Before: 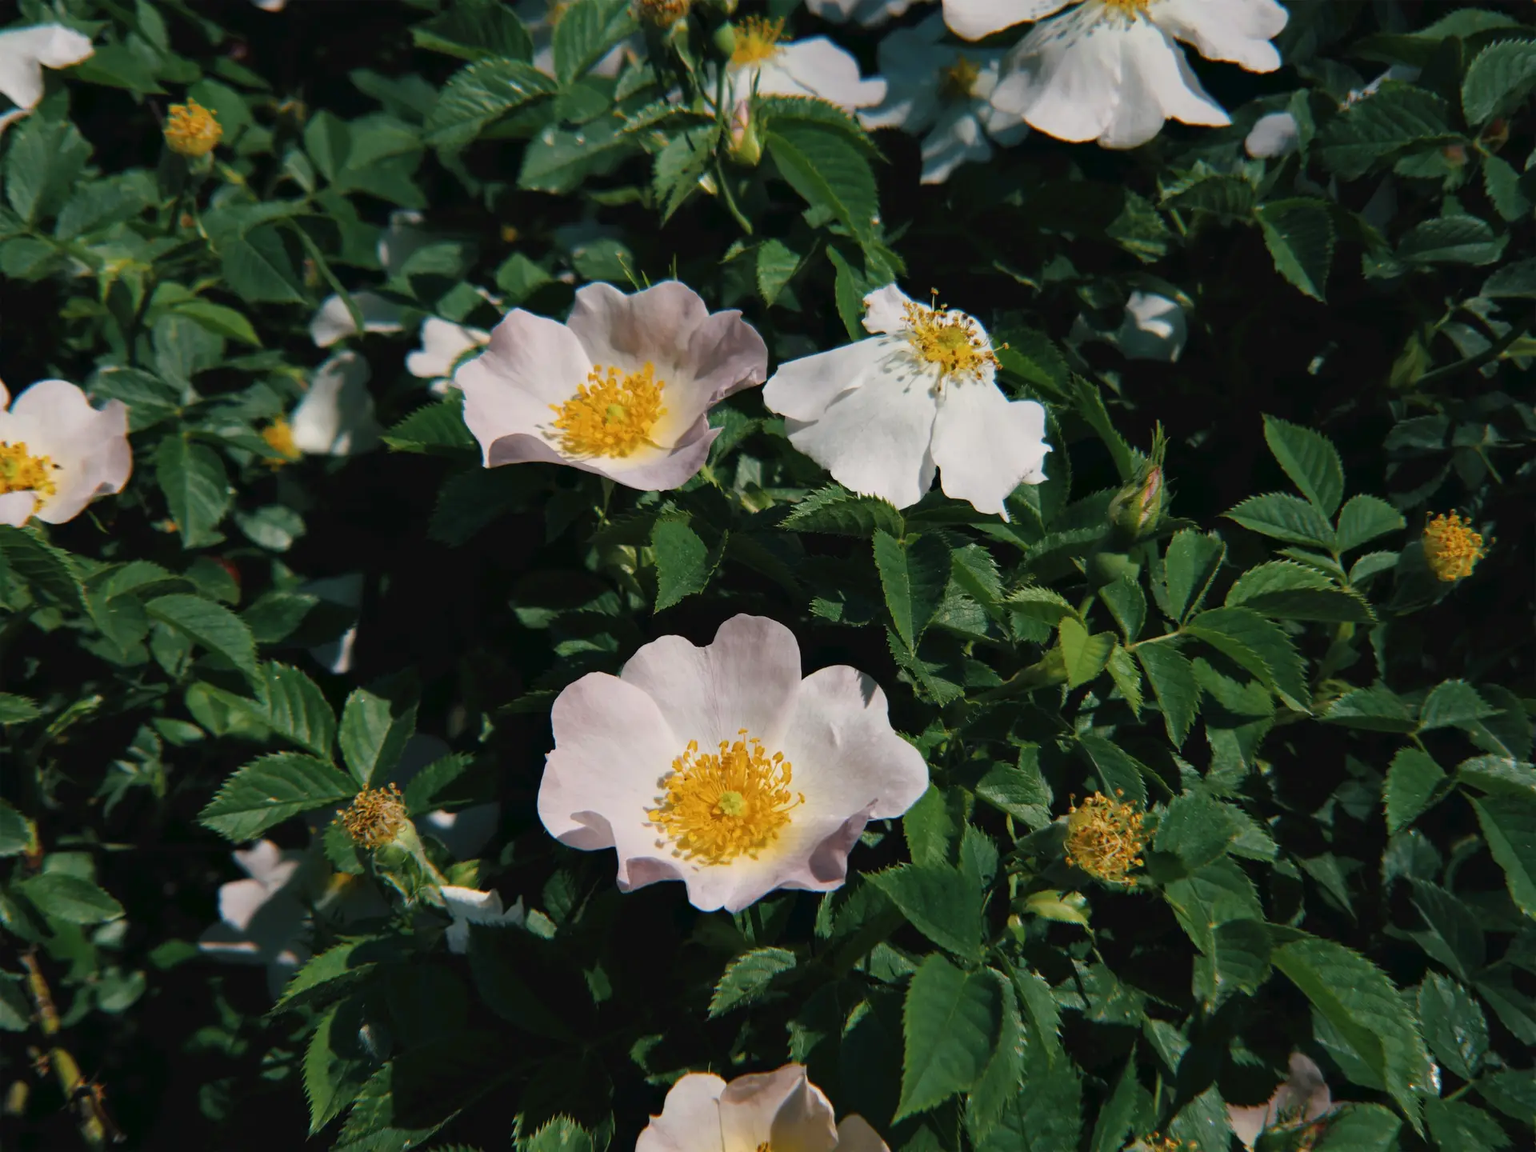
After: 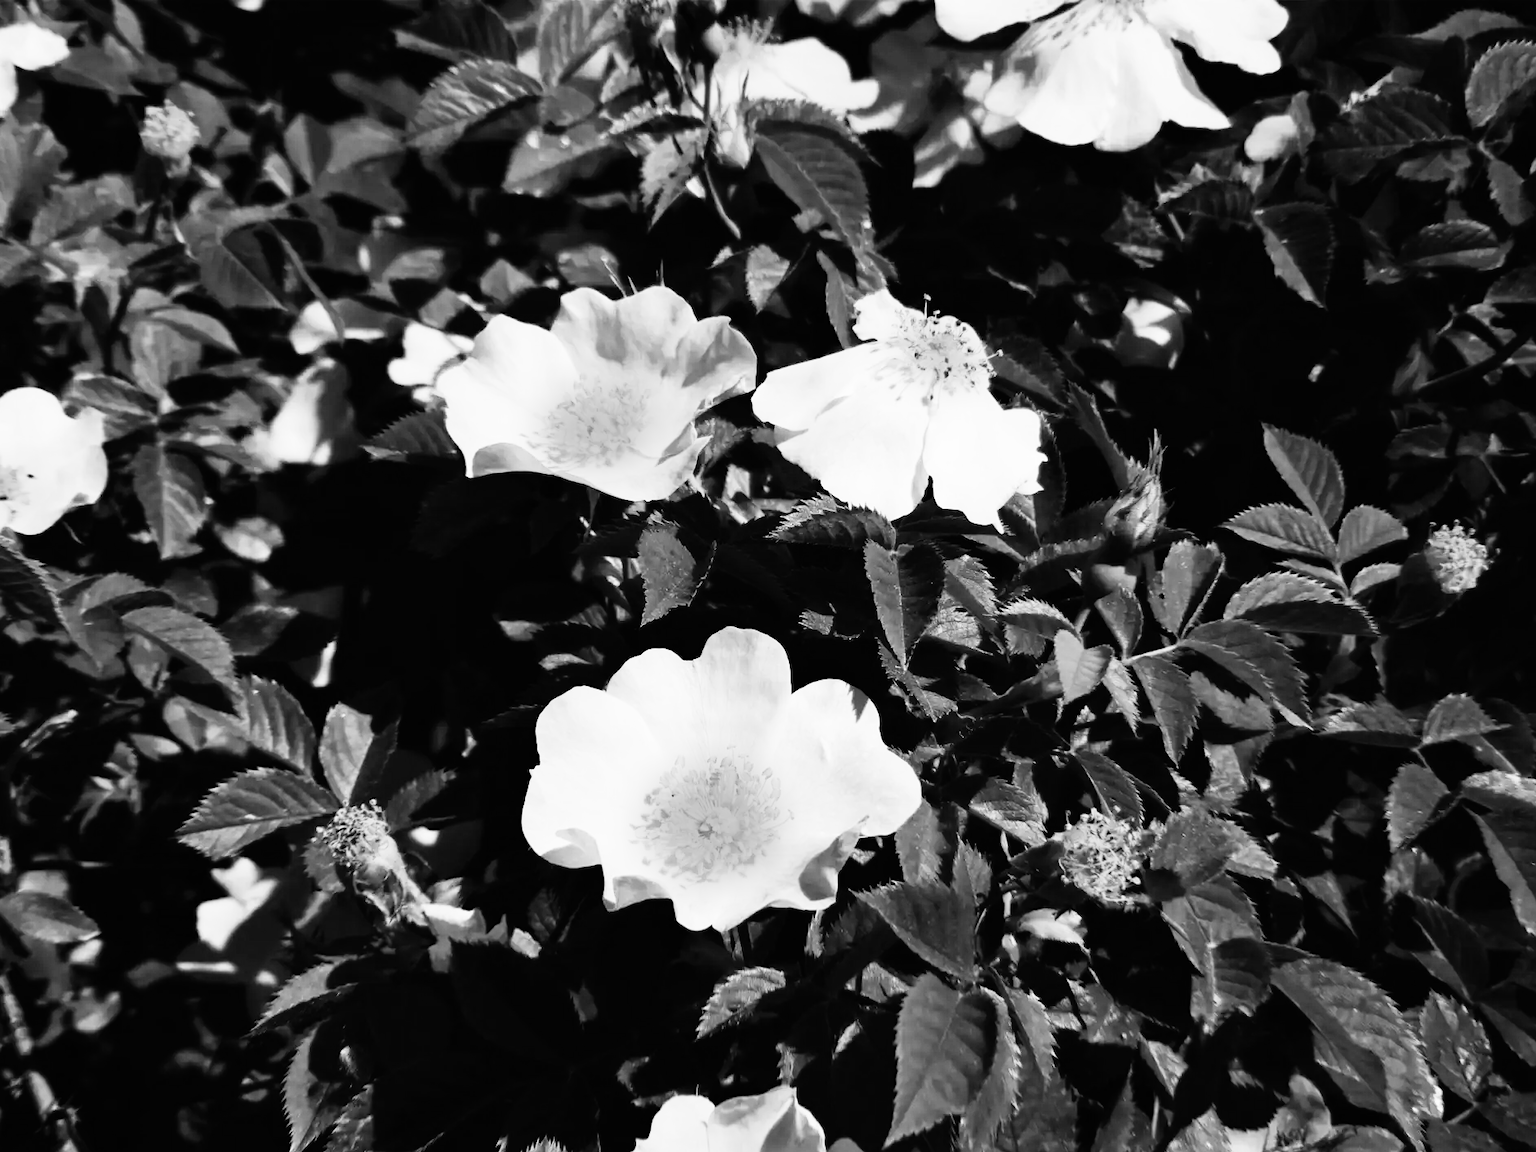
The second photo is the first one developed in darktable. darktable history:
exposure: exposure 0.207 EV, compensate highlight preservation false
monochrome: size 1
crop: left 1.743%, right 0.268%, bottom 2.011%
rgb curve: curves: ch0 [(0, 0) (0.21, 0.15) (0.24, 0.21) (0.5, 0.75) (0.75, 0.96) (0.89, 0.99) (1, 1)]; ch1 [(0, 0.02) (0.21, 0.13) (0.25, 0.2) (0.5, 0.67) (0.75, 0.9) (0.89, 0.97) (1, 1)]; ch2 [(0, 0.02) (0.21, 0.13) (0.25, 0.2) (0.5, 0.67) (0.75, 0.9) (0.89, 0.97) (1, 1)], compensate middle gray true
